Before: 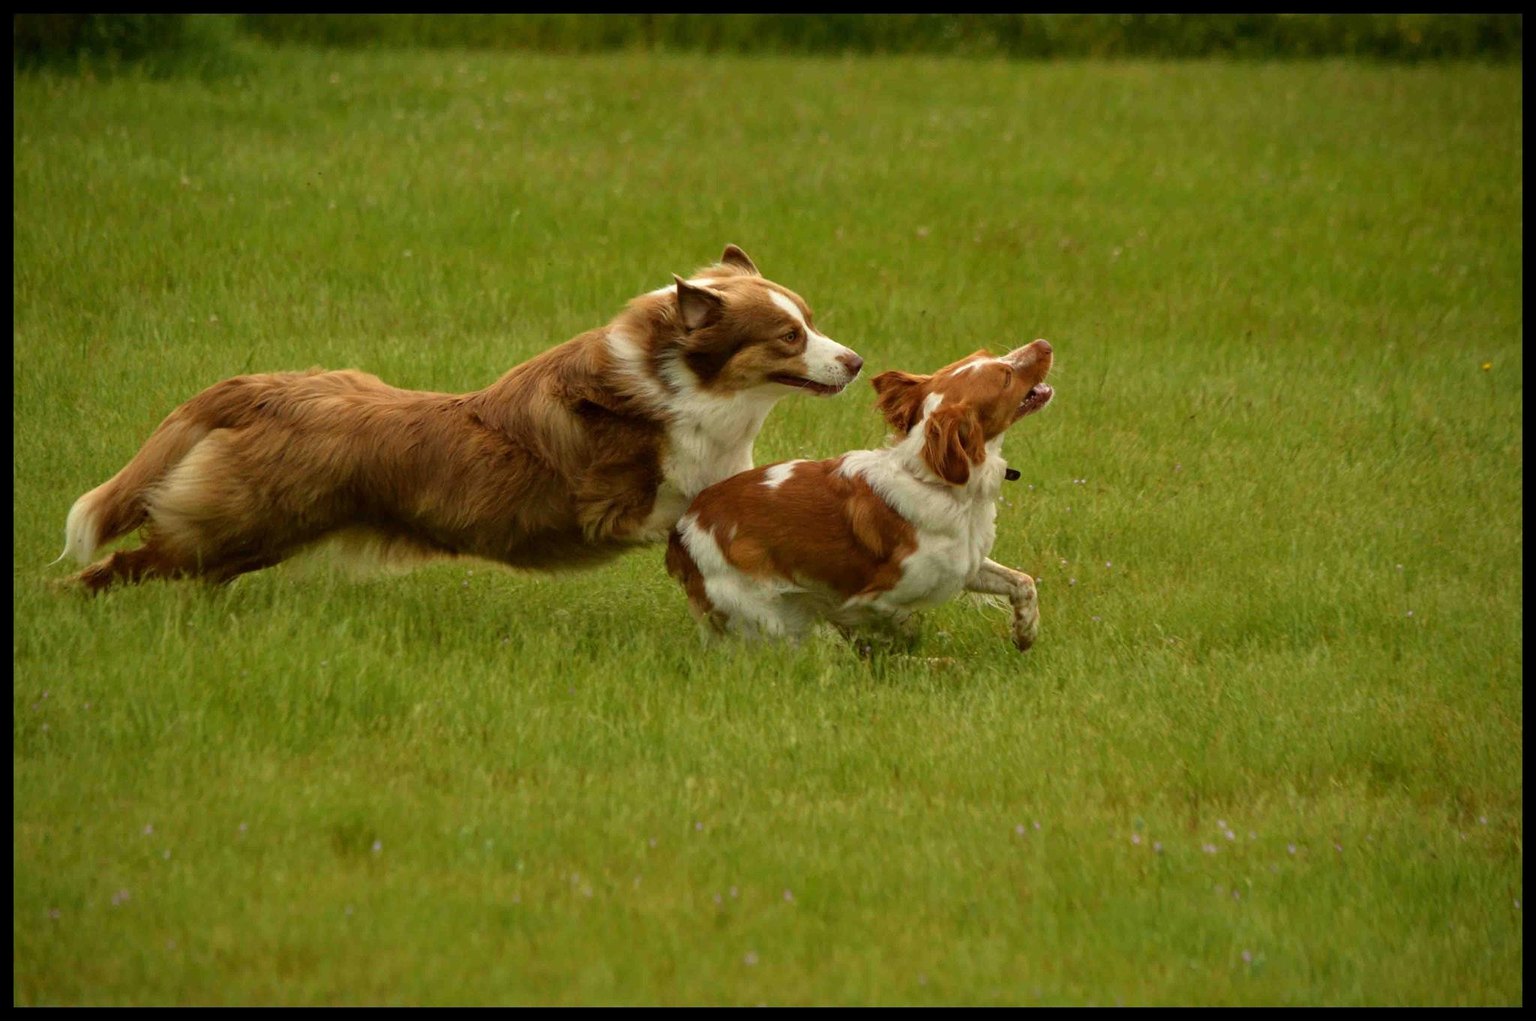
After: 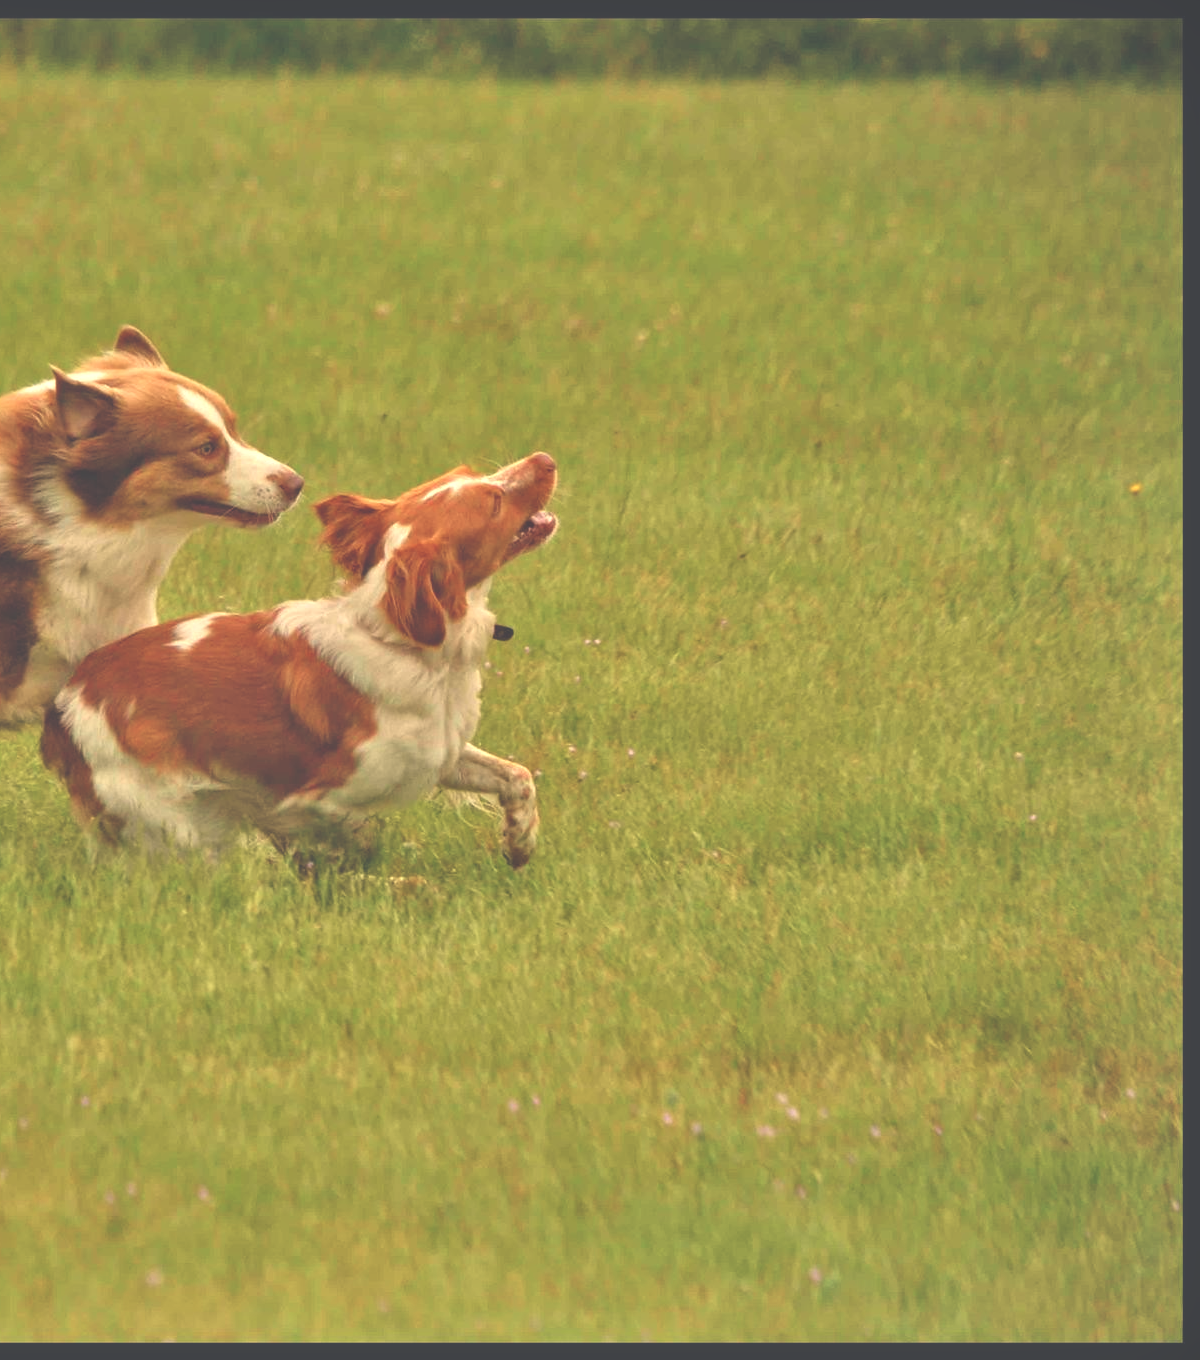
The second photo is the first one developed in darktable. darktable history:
crop: left 41.402%
tone equalizer: -7 EV 0.15 EV, -6 EV 0.6 EV, -5 EV 1.15 EV, -4 EV 1.33 EV, -3 EV 1.15 EV, -2 EV 0.6 EV, -1 EV 0.15 EV, mask exposure compensation -0.5 EV
exposure: black level correction -0.025, exposure -0.117 EV, compensate highlight preservation false
color correction: highlights a* -0.772, highlights b* -8.92
white balance: red 1.123, blue 0.83
